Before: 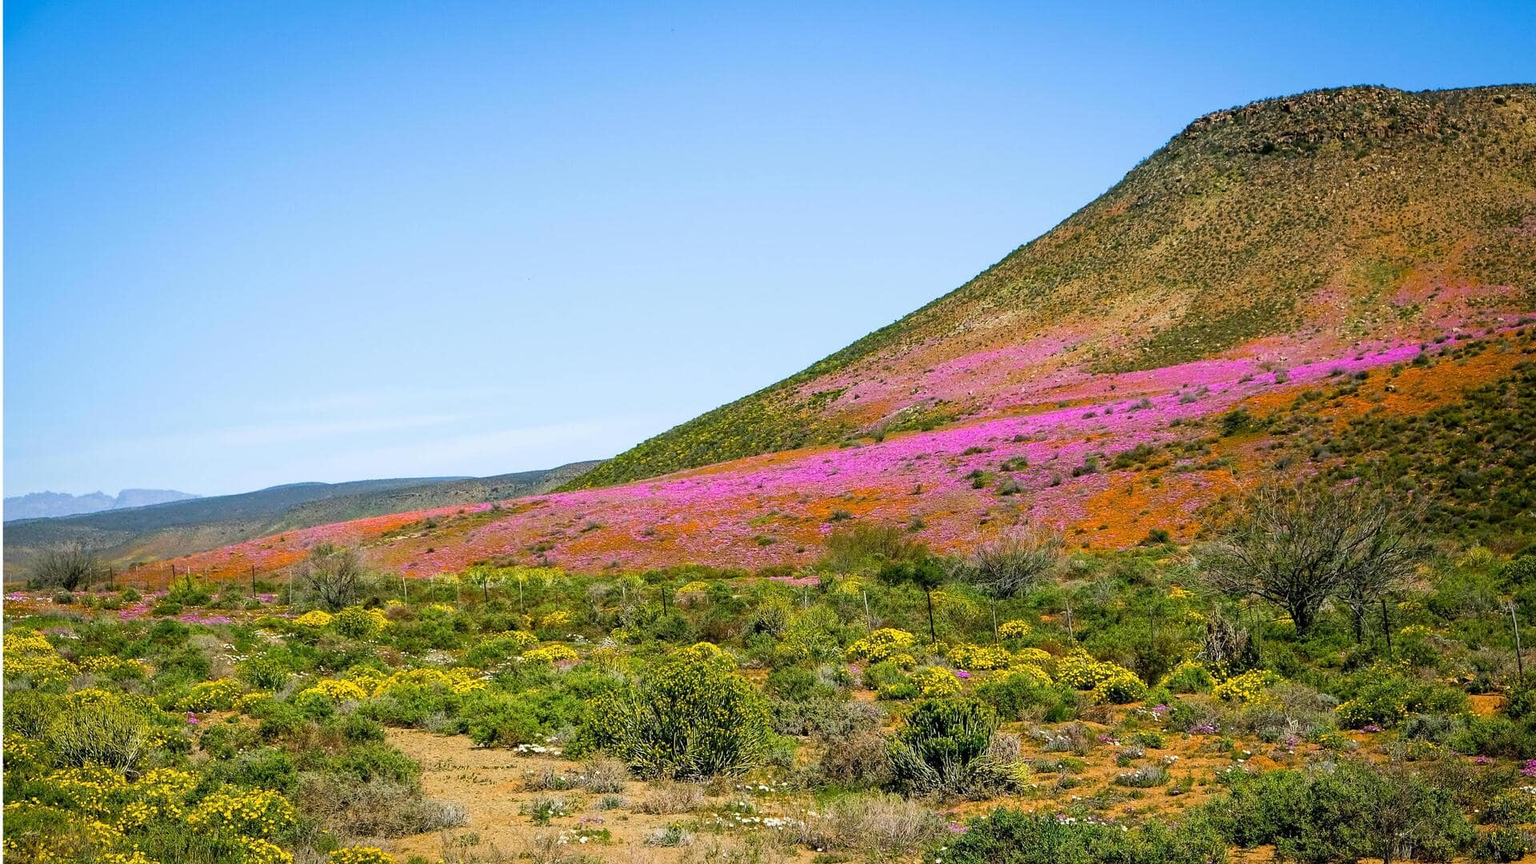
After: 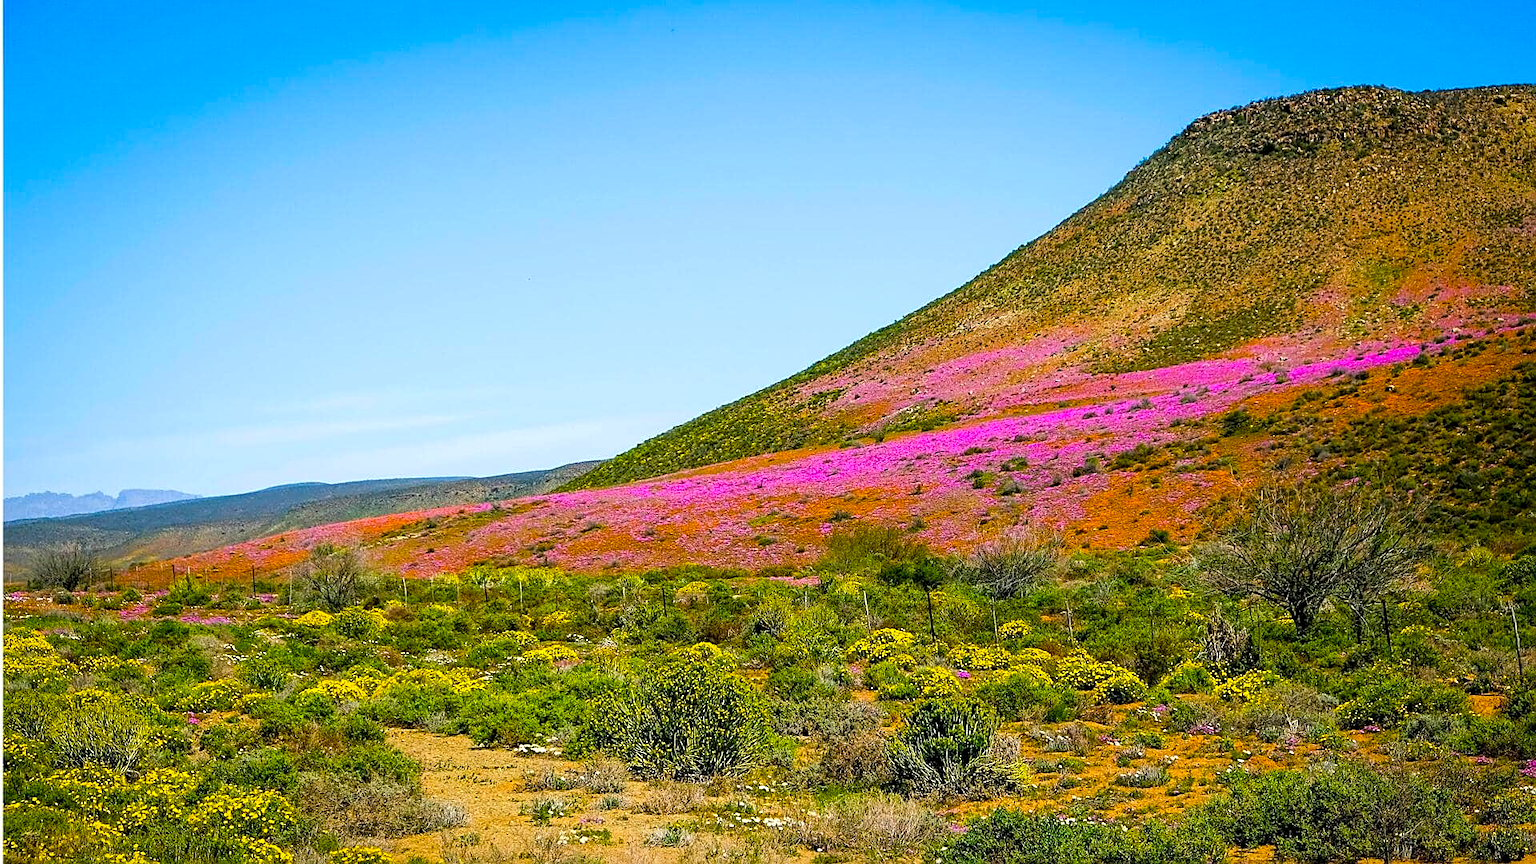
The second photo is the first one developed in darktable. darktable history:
color balance rgb: linear chroma grading › global chroma 22.863%, perceptual saturation grading › global saturation 0.927%, perceptual saturation grading › mid-tones 11.17%, global vibrance 20%
sharpen: on, module defaults
local contrast: highlights 105%, shadows 102%, detail 119%, midtone range 0.2
